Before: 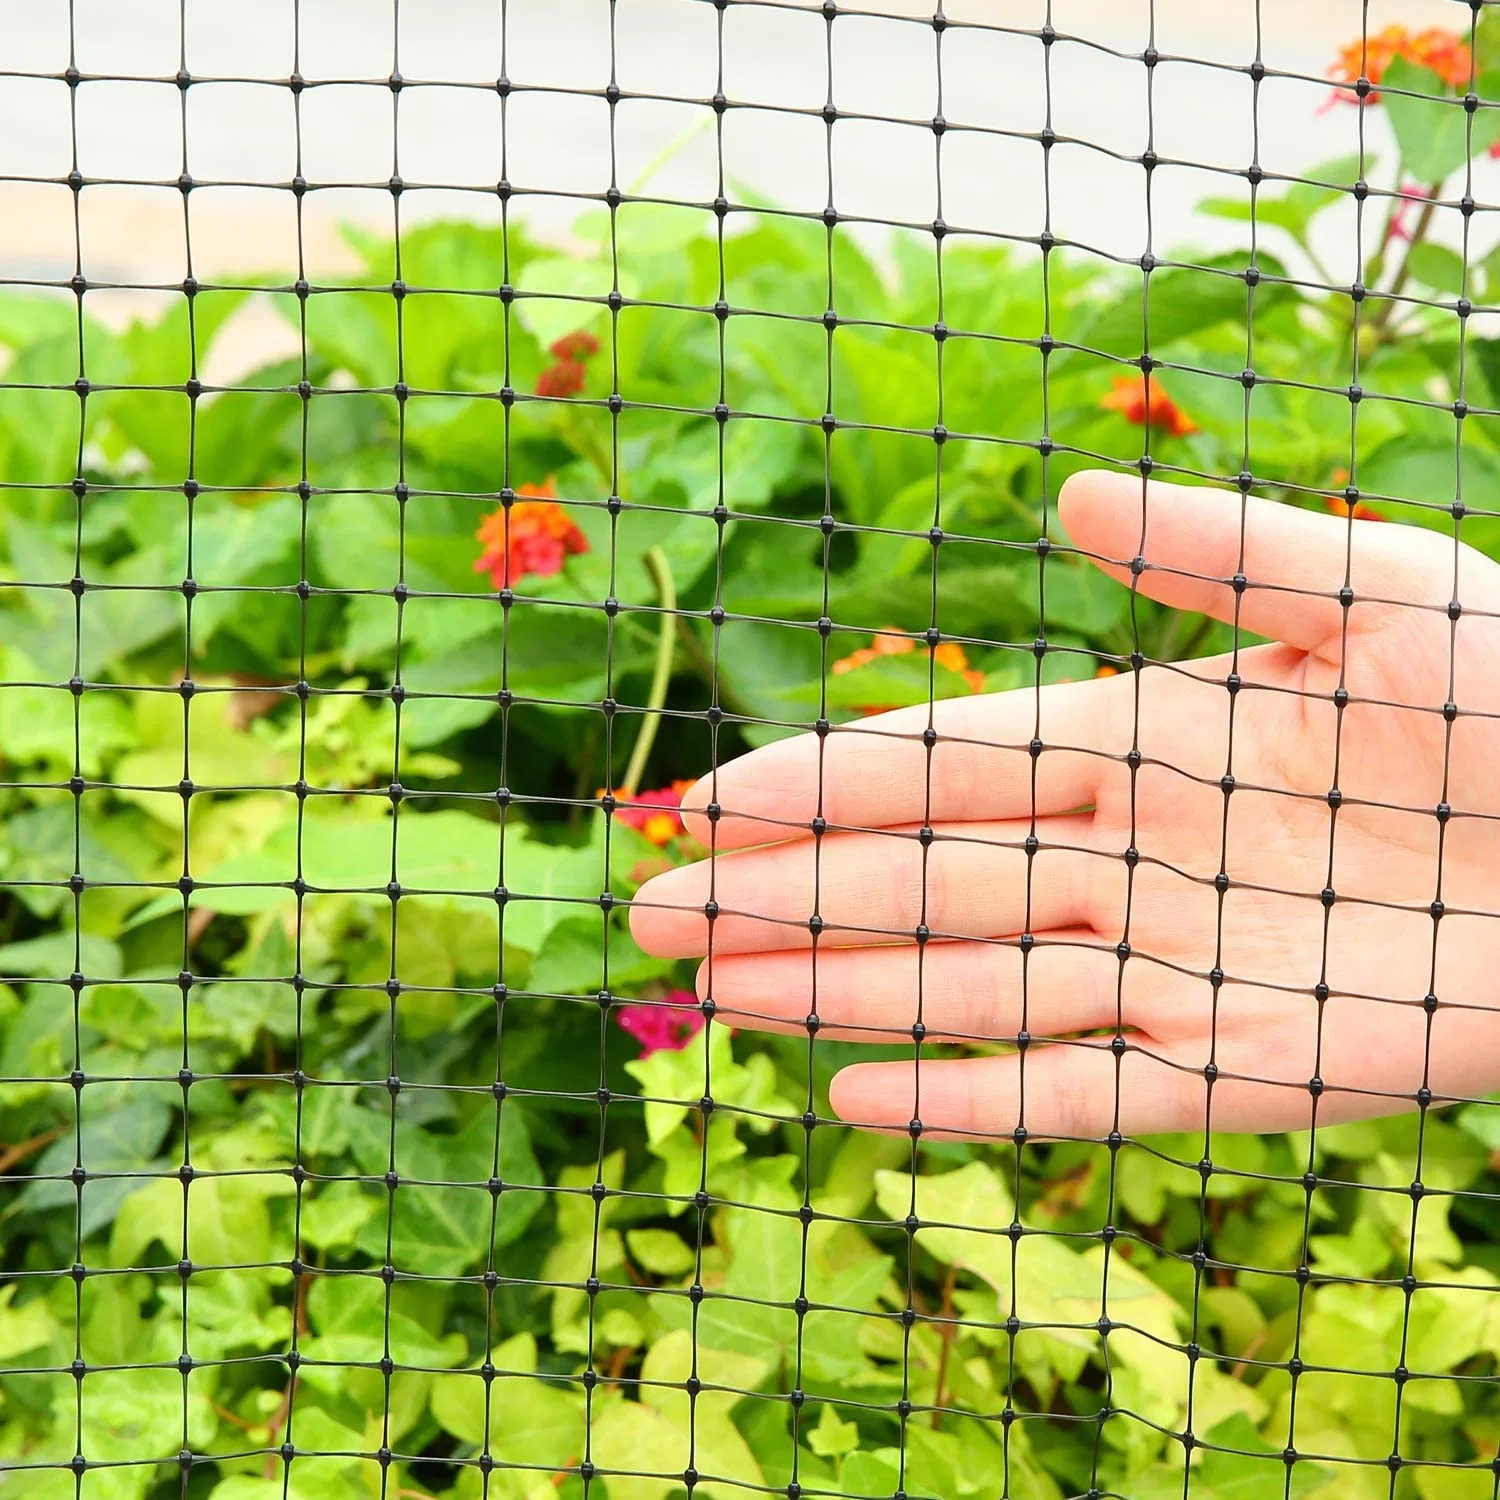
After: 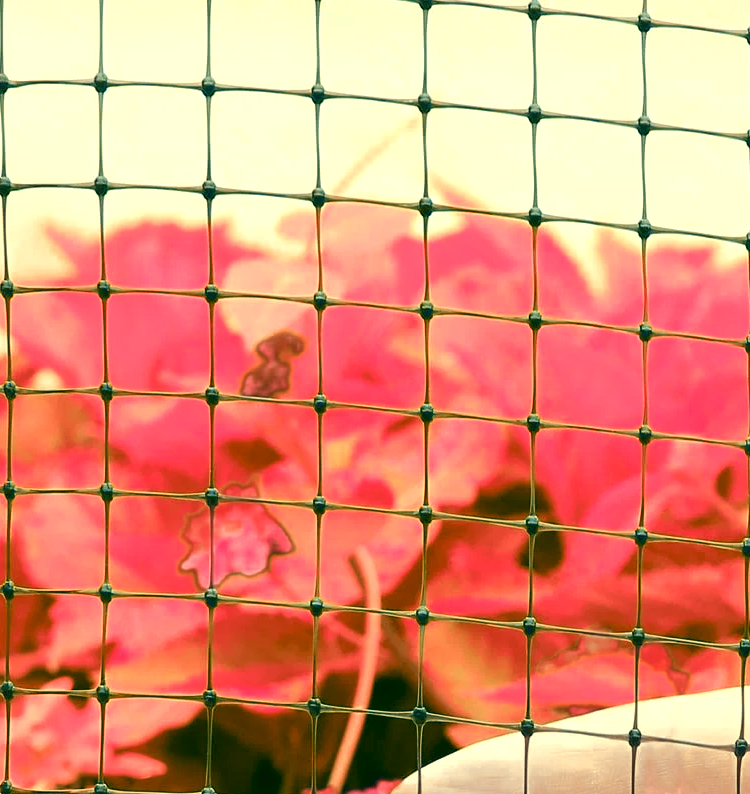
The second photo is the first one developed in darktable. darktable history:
exposure: black level correction 0, exposure 0.394 EV, compensate exposure bias true, compensate highlight preservation false
crop: left 19.69%, right 30.277%, bottom 47.023%
color zones: curves: ch0 [(0.006, 0.385) (0.143, 0.563) (0.243, 0.321) (0.352, 0.464) (0.516, 0.456) (0.625, 0.5) (0.75, 0.5) (0.875, 0.5)]; ch1 [(0, 0.5) (0.134, 0.504) (0.246, 0.463) (0.421, 0.515) (0.5, 0.56) (0.625, 0.5) (0.75, 0.5) (0.875, 0.5)]; ch2 [(0, 0.5) (0.131, 0.426) (0.307, 0.289) (0.38, 0.188) (0.513, 0.216) (0.625, 0.548) (0.75, 0.468) (0.838, 0.396) (0.971, 0.311)]
color correction: highlights a* -20.1, highlights b* 9.8, shadows a* -20.02, shadows b* -11.27
